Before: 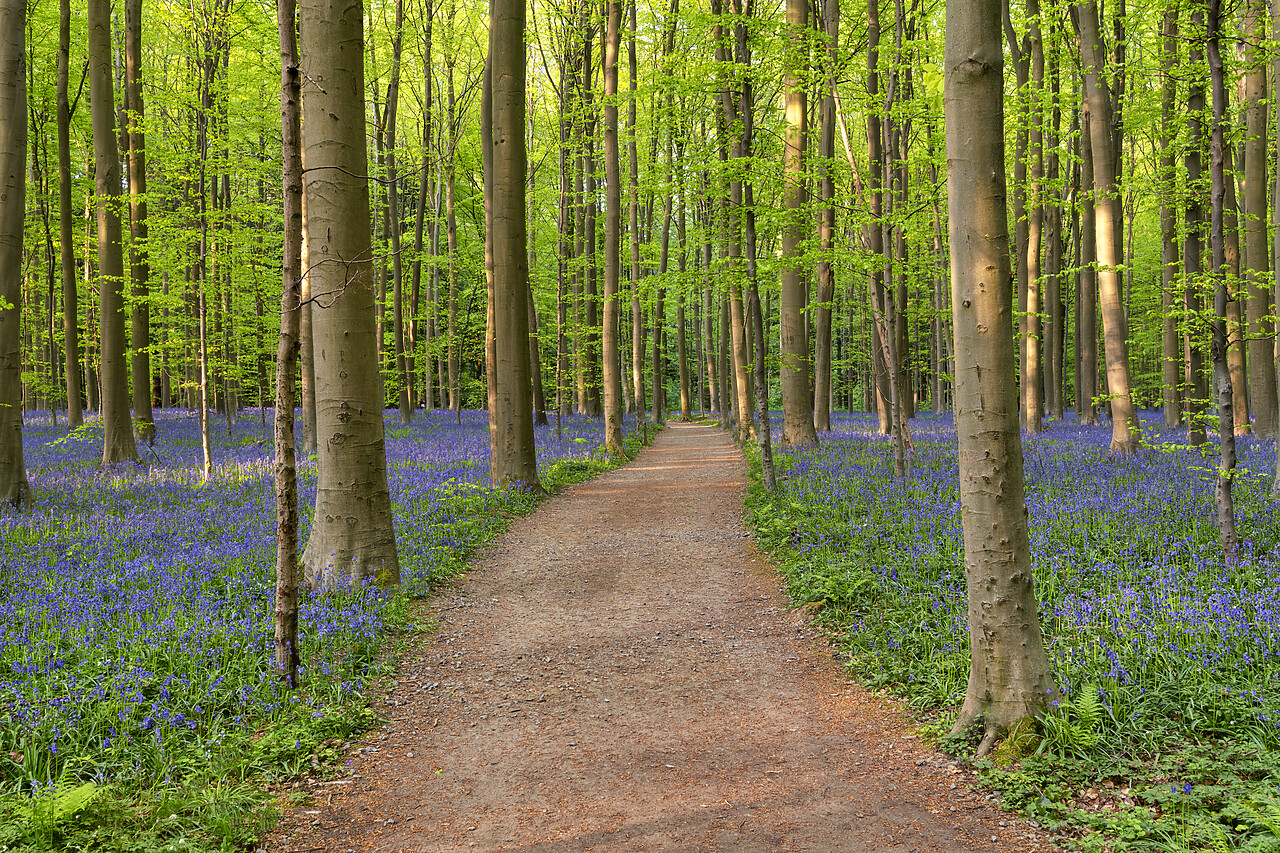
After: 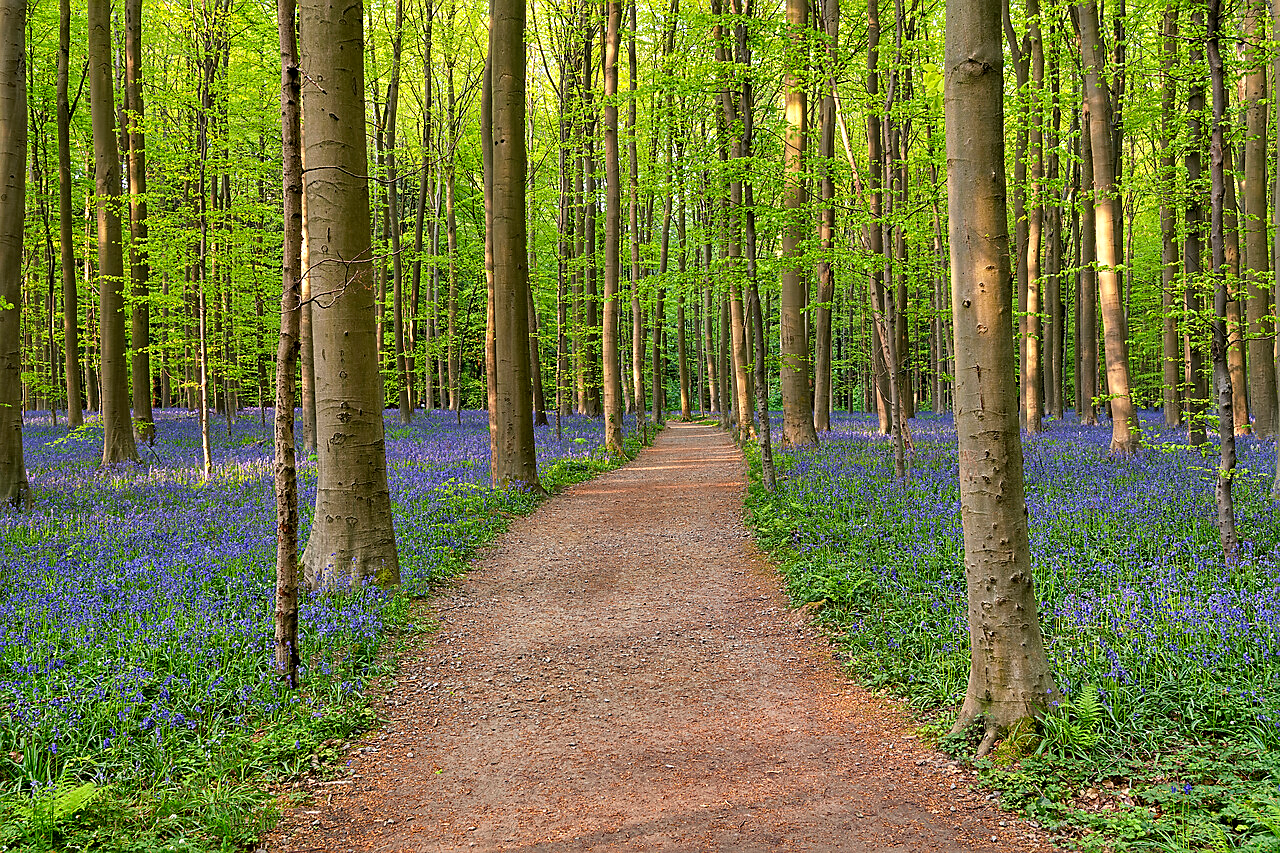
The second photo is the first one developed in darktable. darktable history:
haze removal: adaptive false
sharpen: amount 0.498
